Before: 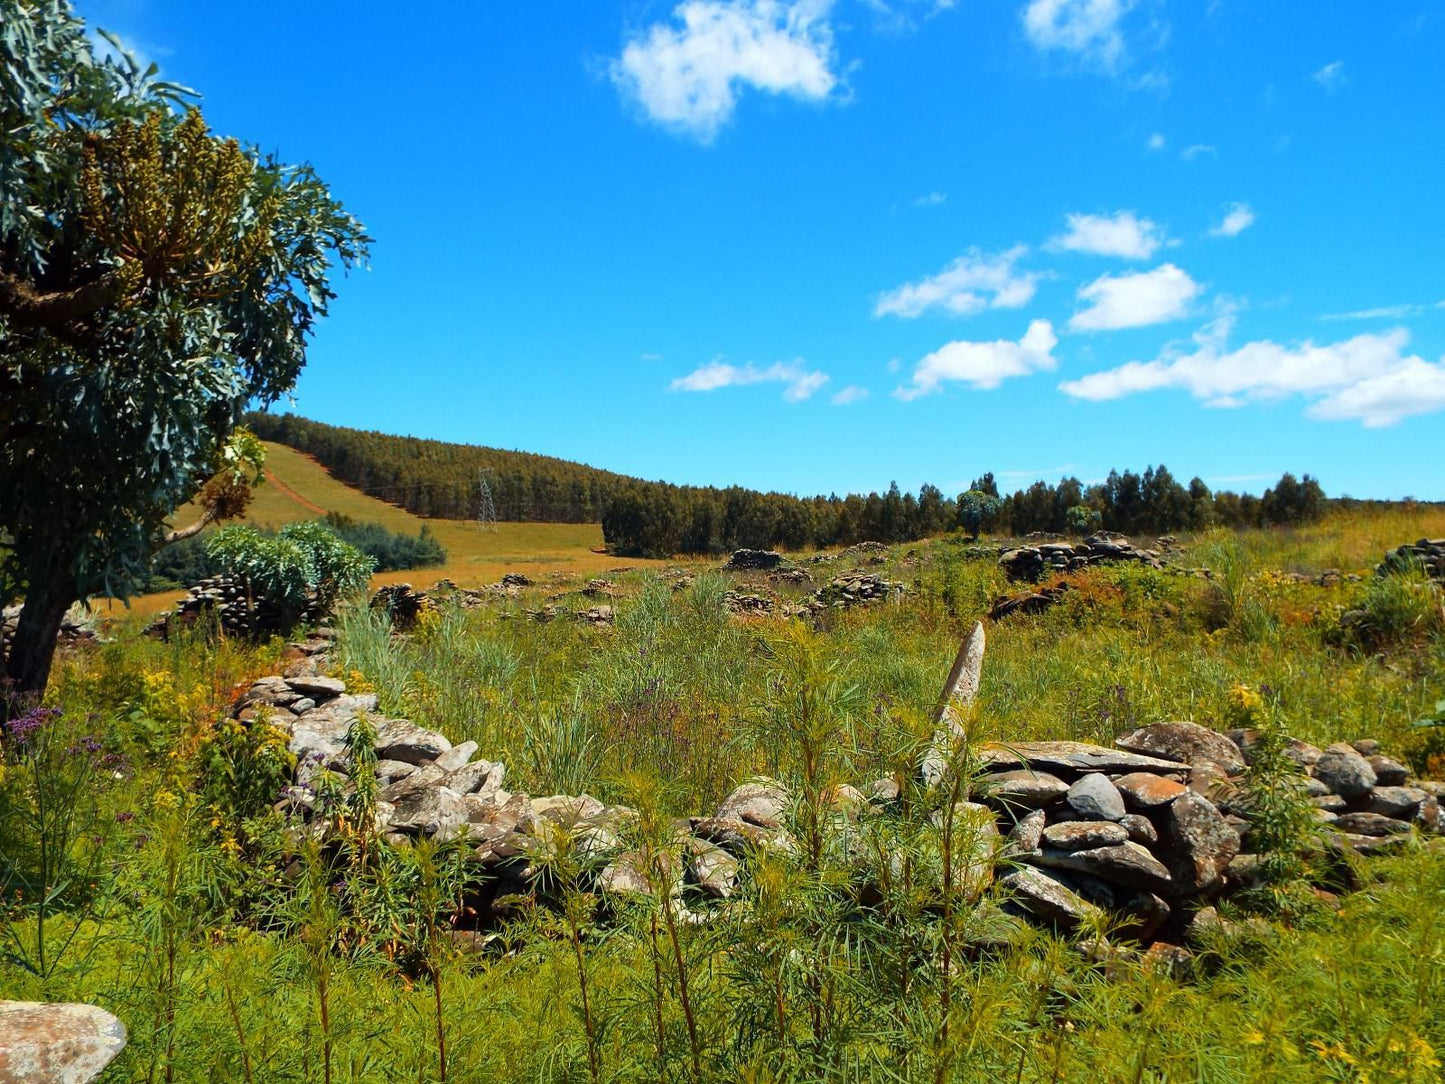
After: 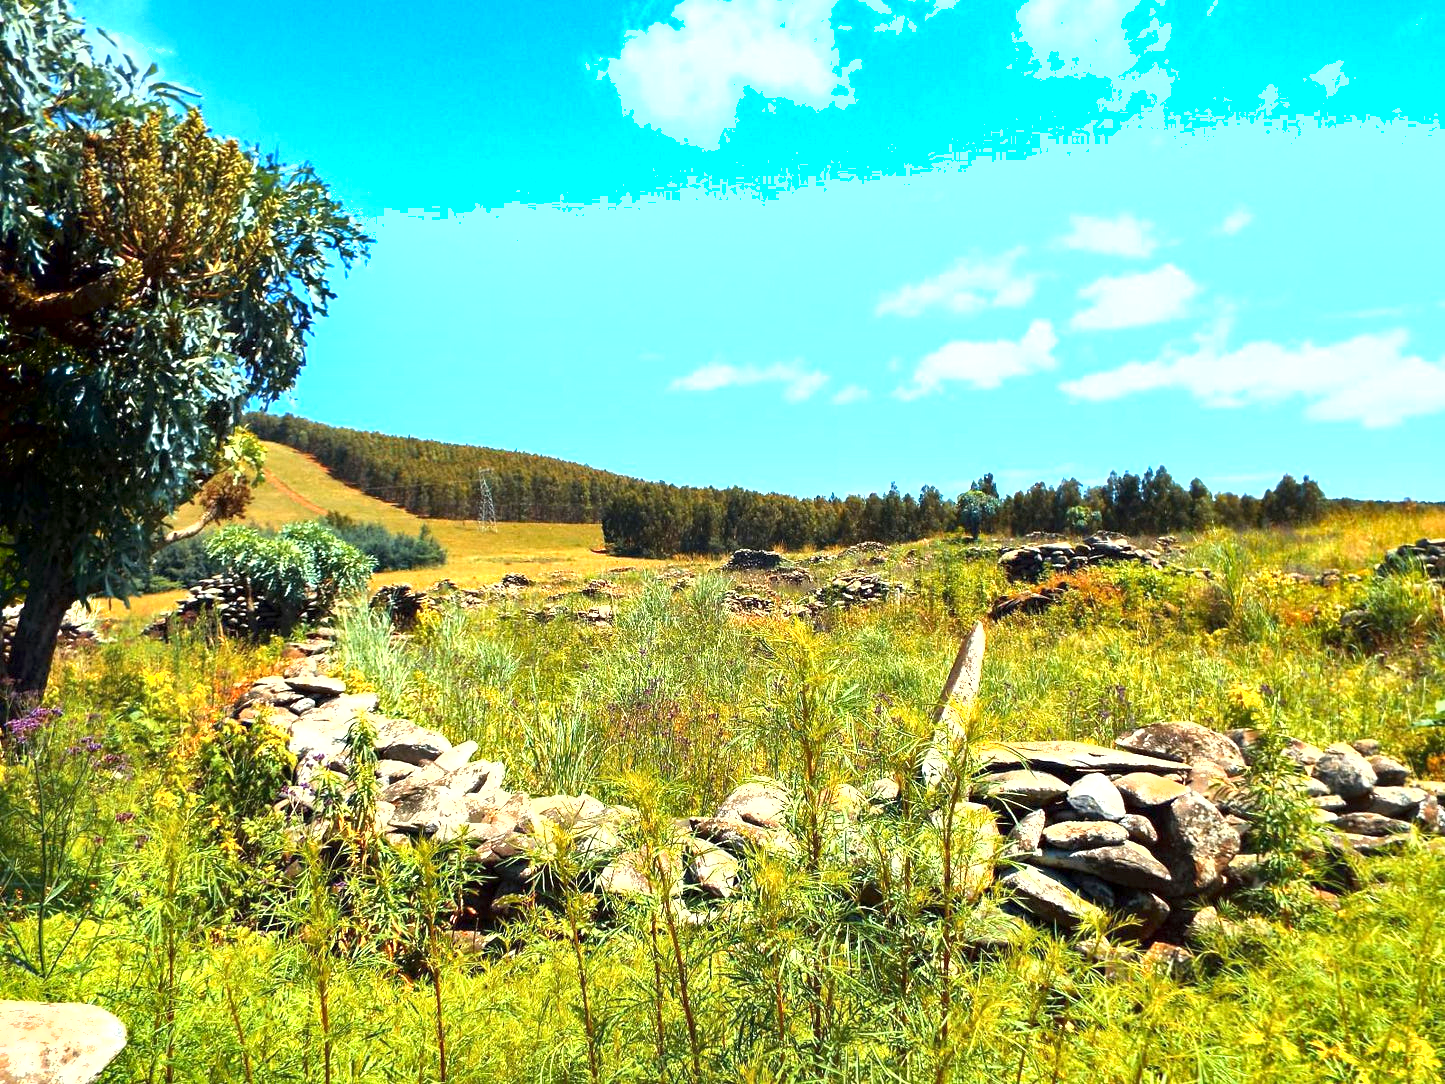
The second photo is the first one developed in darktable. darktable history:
shadows and highlights: shadows -86.87, highlights -35.79, soften with gaussian
local contrast: mode bilateral grid, contrast 21, coarseness 100, detail 150%, midtone range 0.2
exposure: black level correction 0, exposure 1.568 EV, compensate highlight preservation false
